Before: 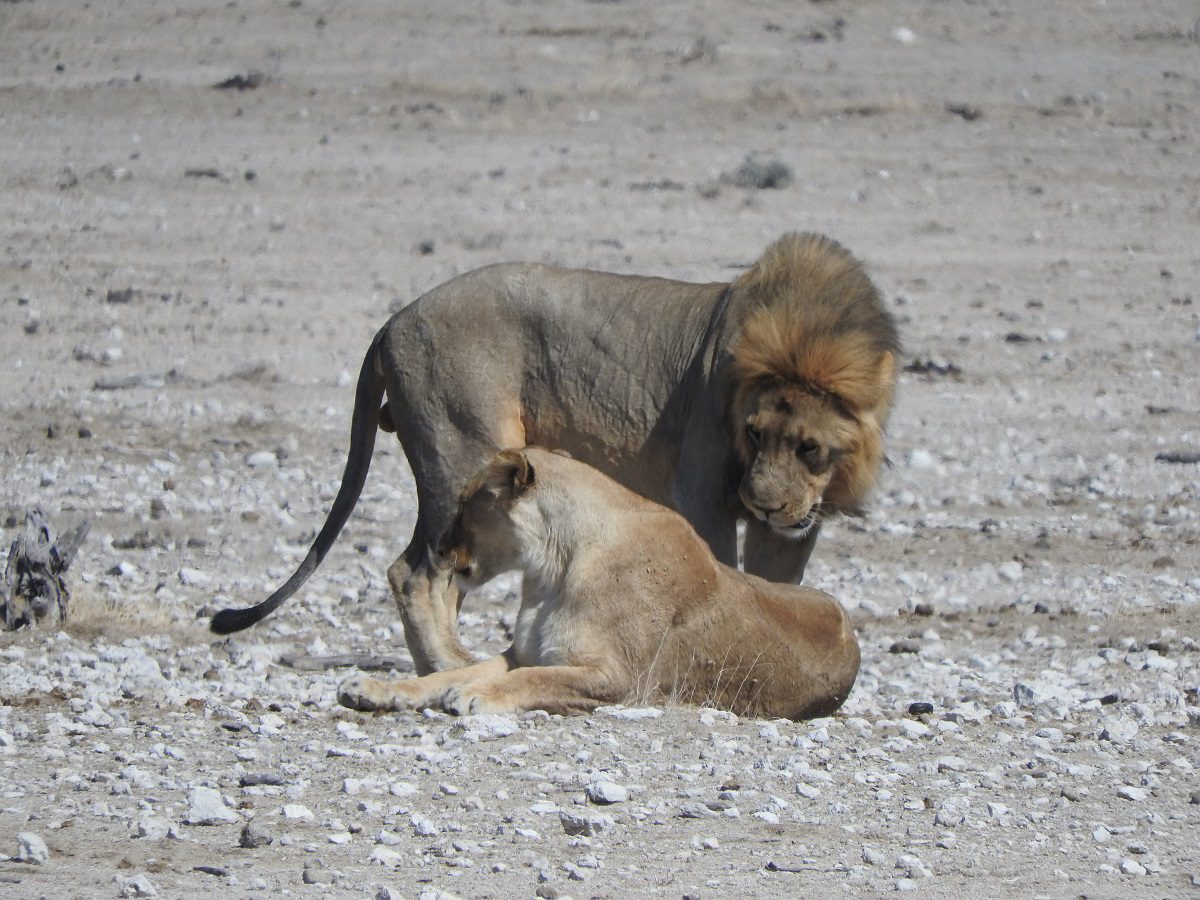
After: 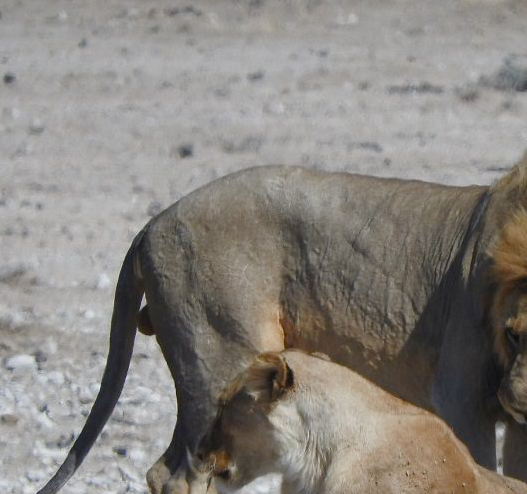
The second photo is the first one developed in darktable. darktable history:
color balance rgb: perceptual saturation grading › global saturation 20%, perceptual saturation grading › highlights -50.473%, perceptual saturation grading › shadows 30.115%, global vibrance 20%
crop: left 20.124%, top 10.784%, right 35.941%, bottom 34.281%
